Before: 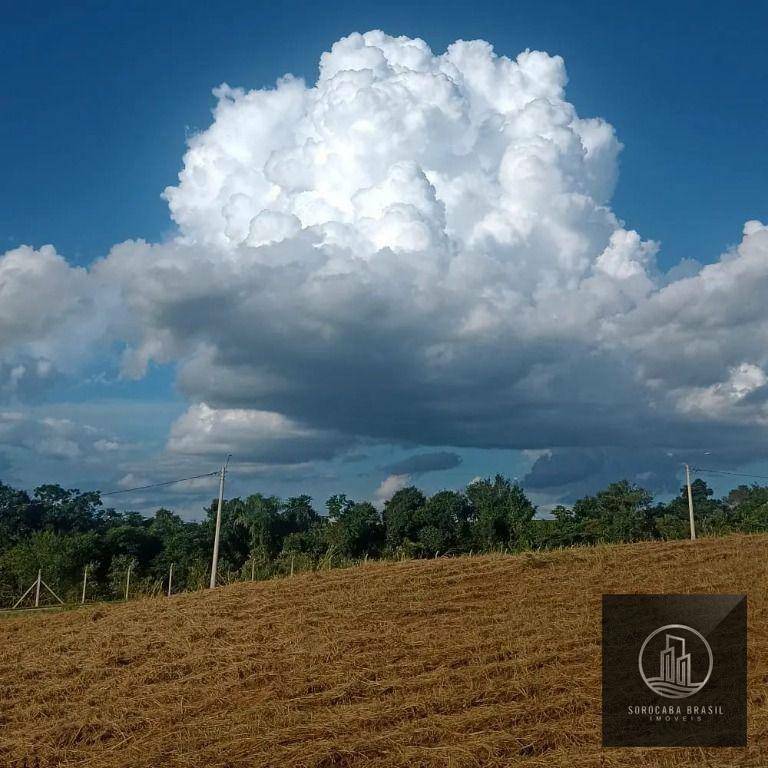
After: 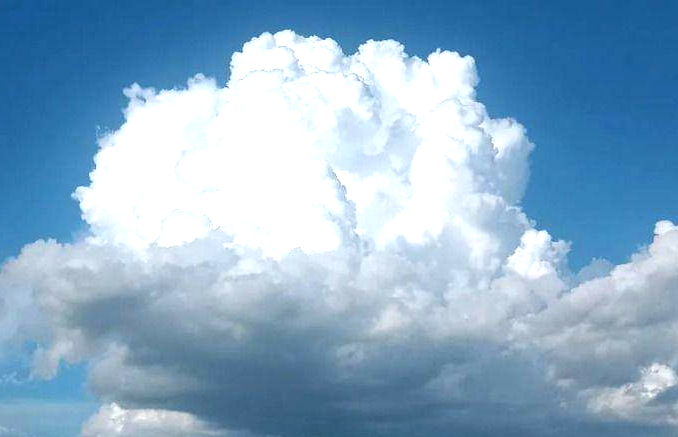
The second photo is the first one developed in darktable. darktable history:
crop and rotate: left 11.641%, bottom 42.982%
exposure: black level correction 0, exposure 0.703 EV, compensate highlight preservation false
